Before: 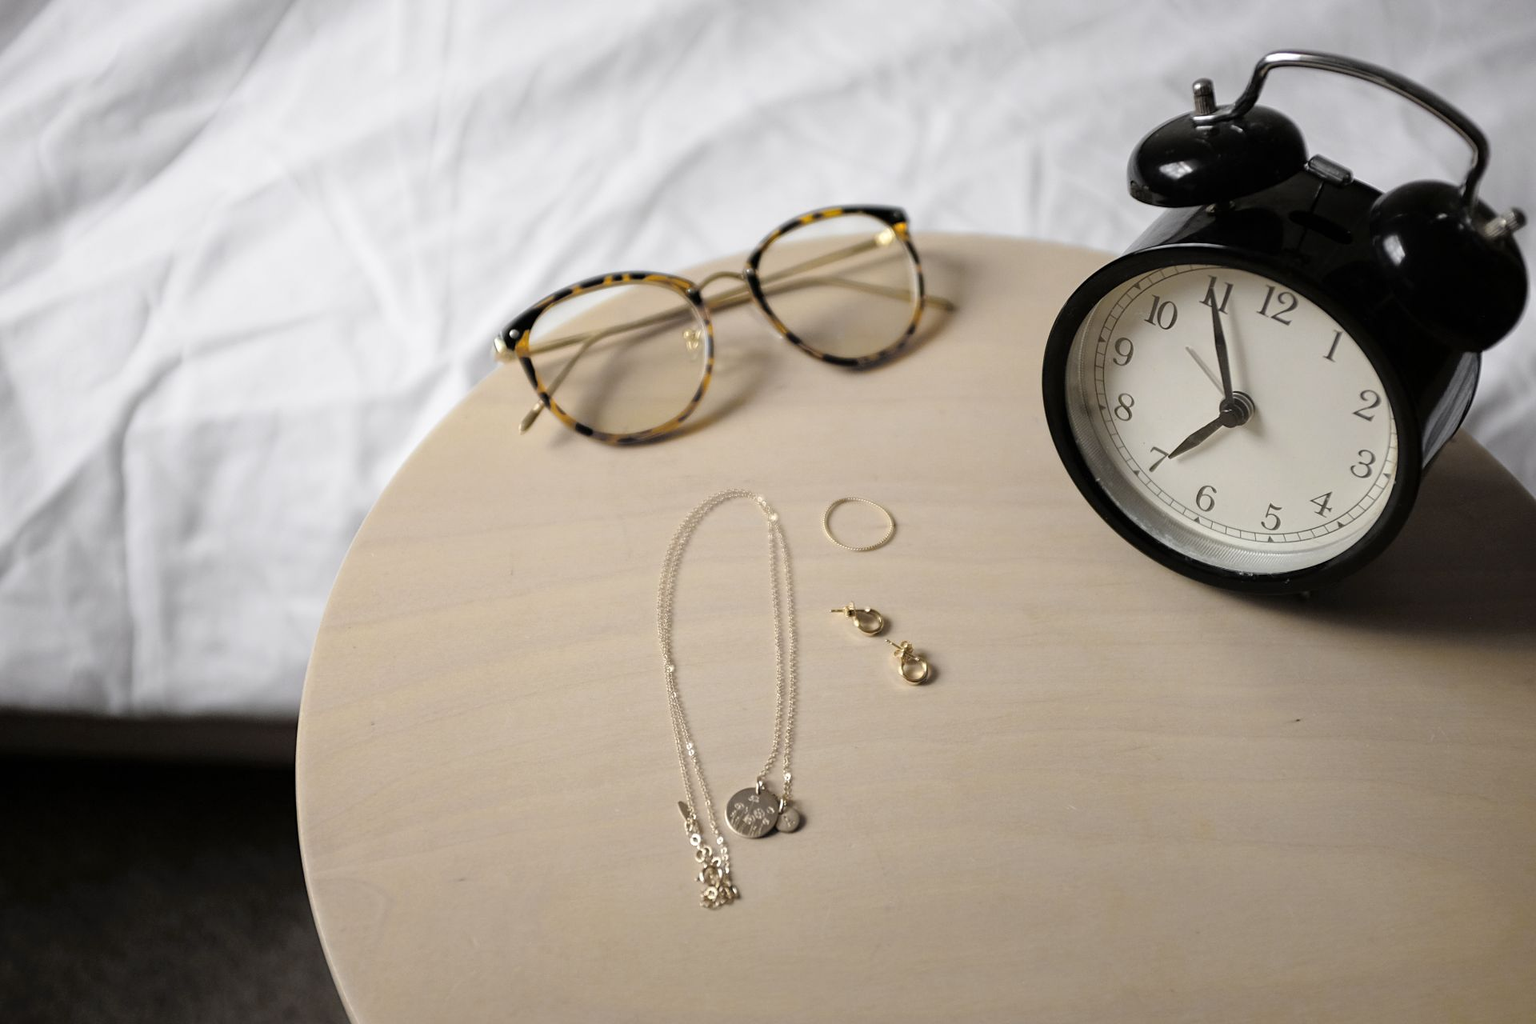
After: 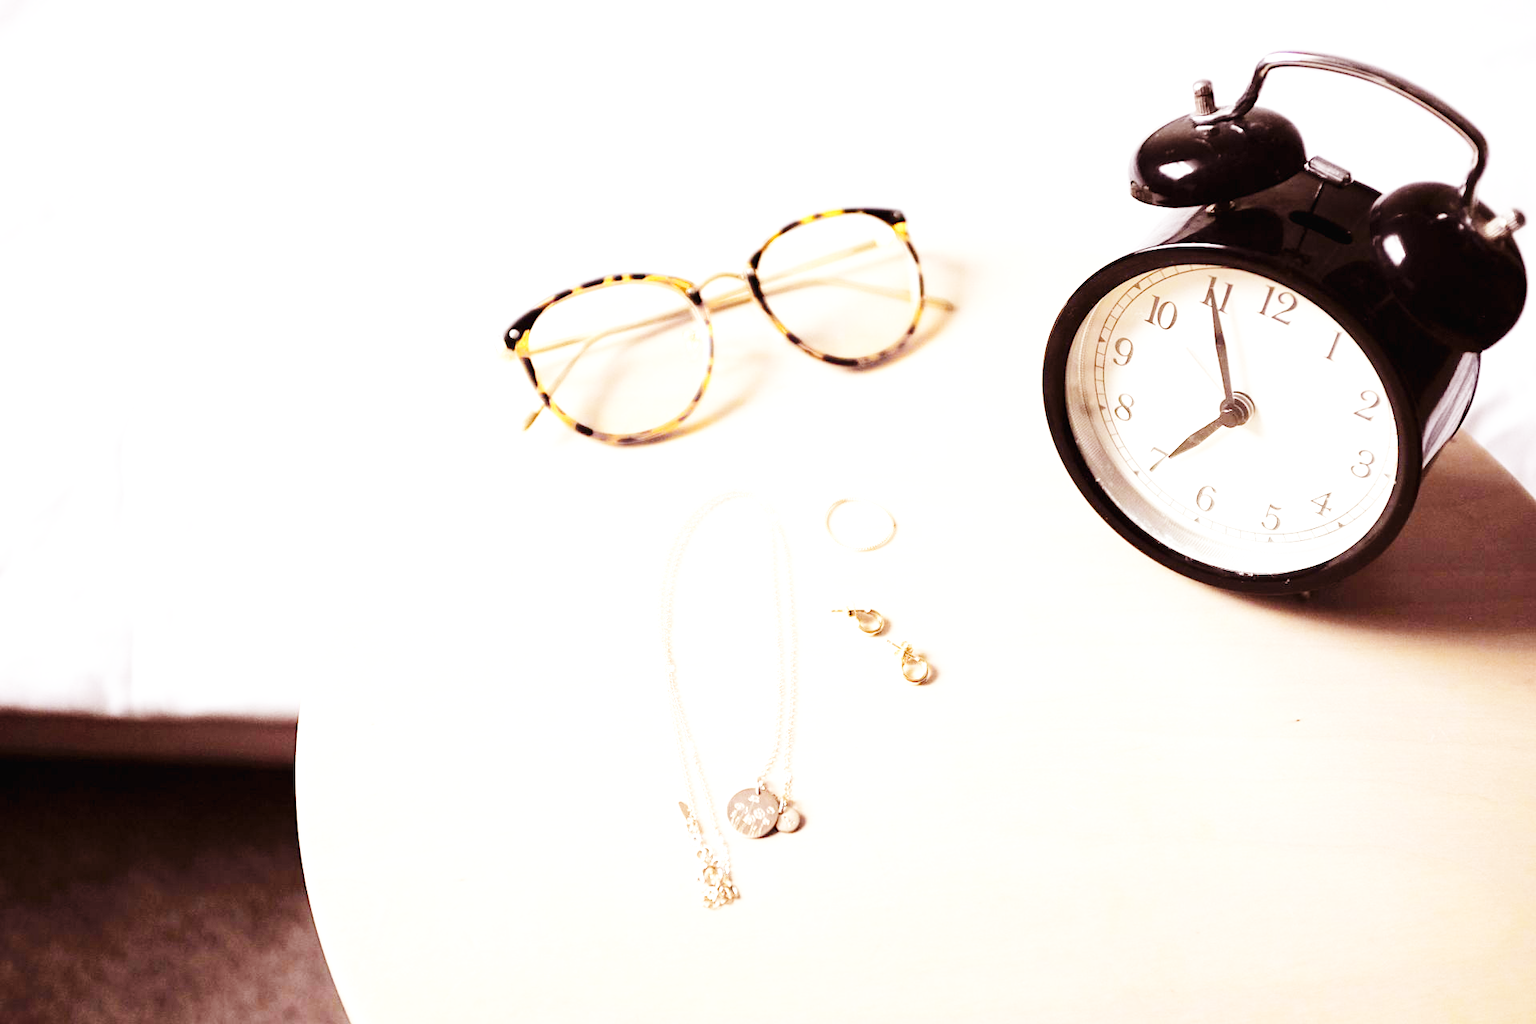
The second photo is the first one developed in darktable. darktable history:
base curve: curves: ch0 [(0, 0.003) (0.001, 0.002) (0.006, 0.004) (0.02, 0.022) (0.048, 0.086) (0.094, 0.234) (0.162, 0.431) (0.258, 0.629) (0.385, 0.8) (0.548, 0.918) (0.751, 0.988) (1, 1)], preserve colors none
exposure: black level correction 0, exposure 1.2 EV, compensate exposure bias true, compensate highlight preservation false
rgb levels: mode RGB, independent channels, levels [[0, 0.474, 1], [0, 0.5, 1], [0, 0.5, 1]]
